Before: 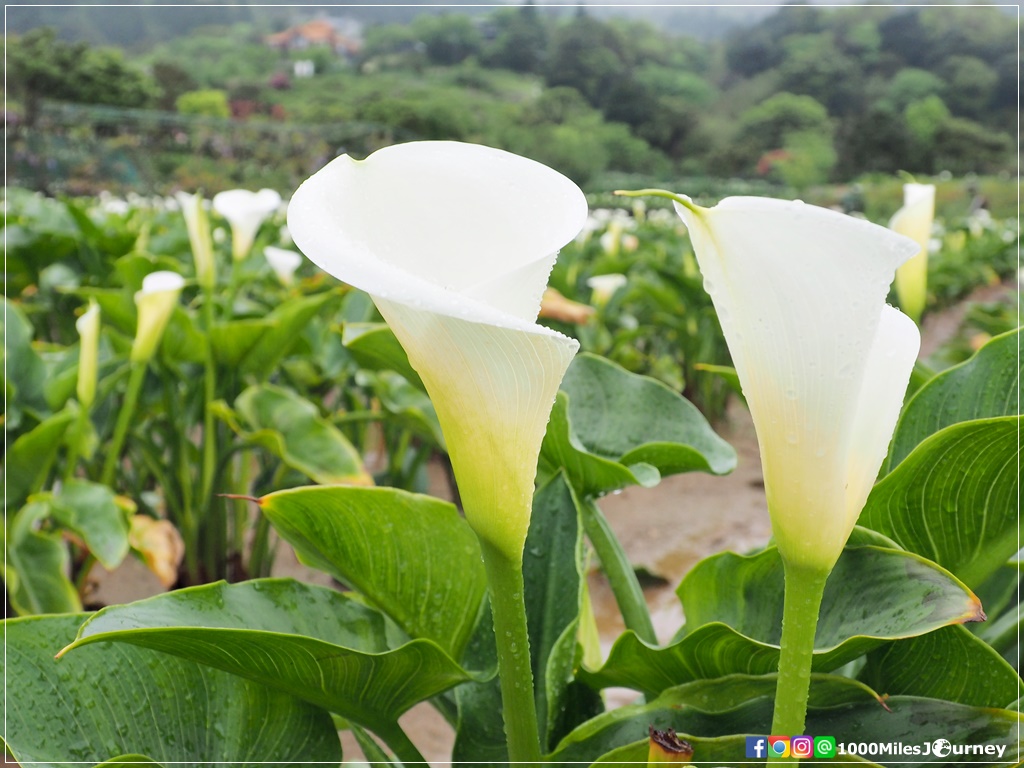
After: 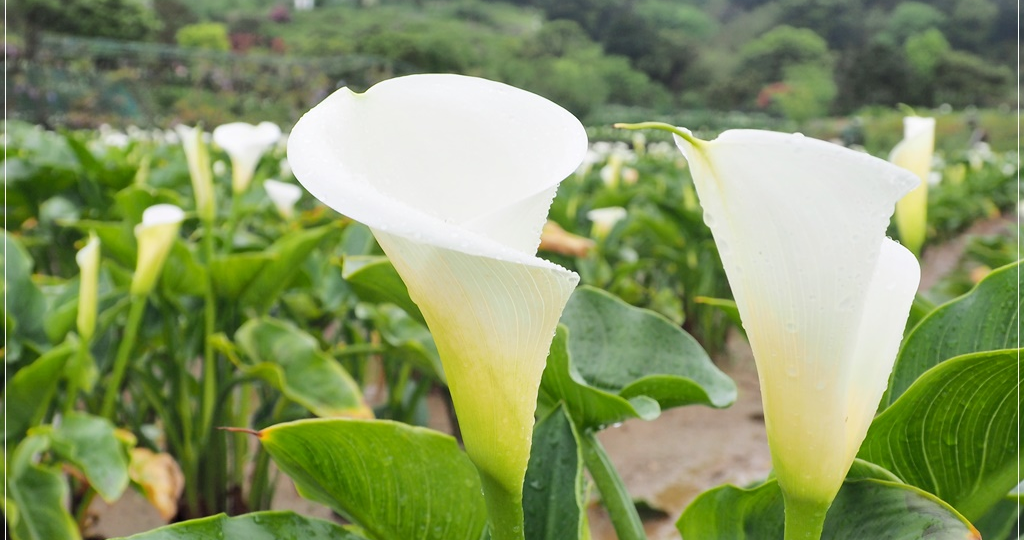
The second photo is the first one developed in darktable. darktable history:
crop and rotate: top 8.729%, bottom 20.882%
